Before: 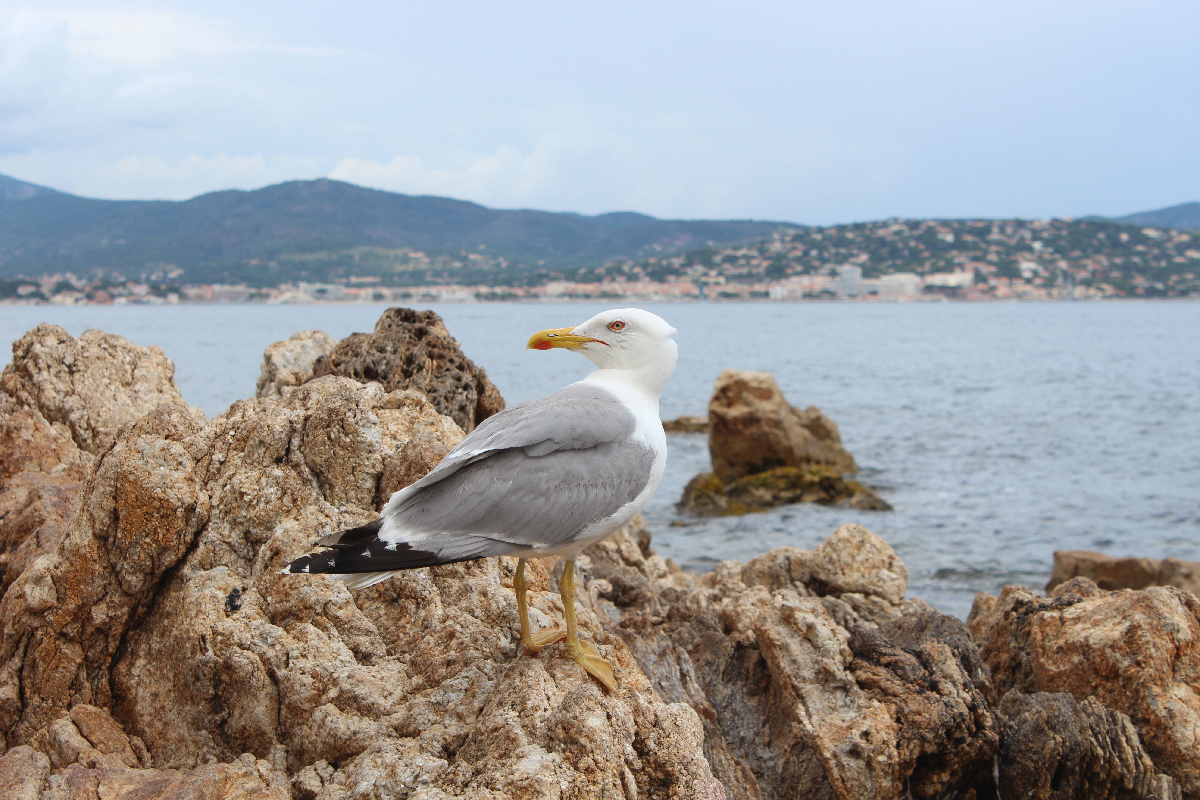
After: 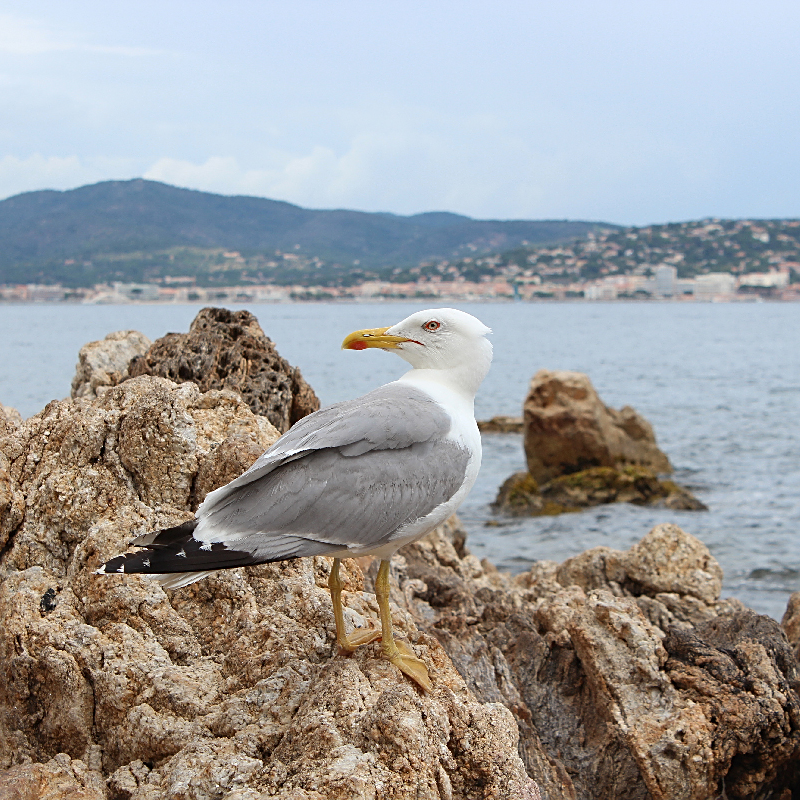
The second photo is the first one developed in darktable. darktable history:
crop and rotate: left 15.446%, right 17.836%
sharpen: on, module defaults
exposure: black level correction 0.001, exposure 0.014 EV, compensate highlight preservation false
